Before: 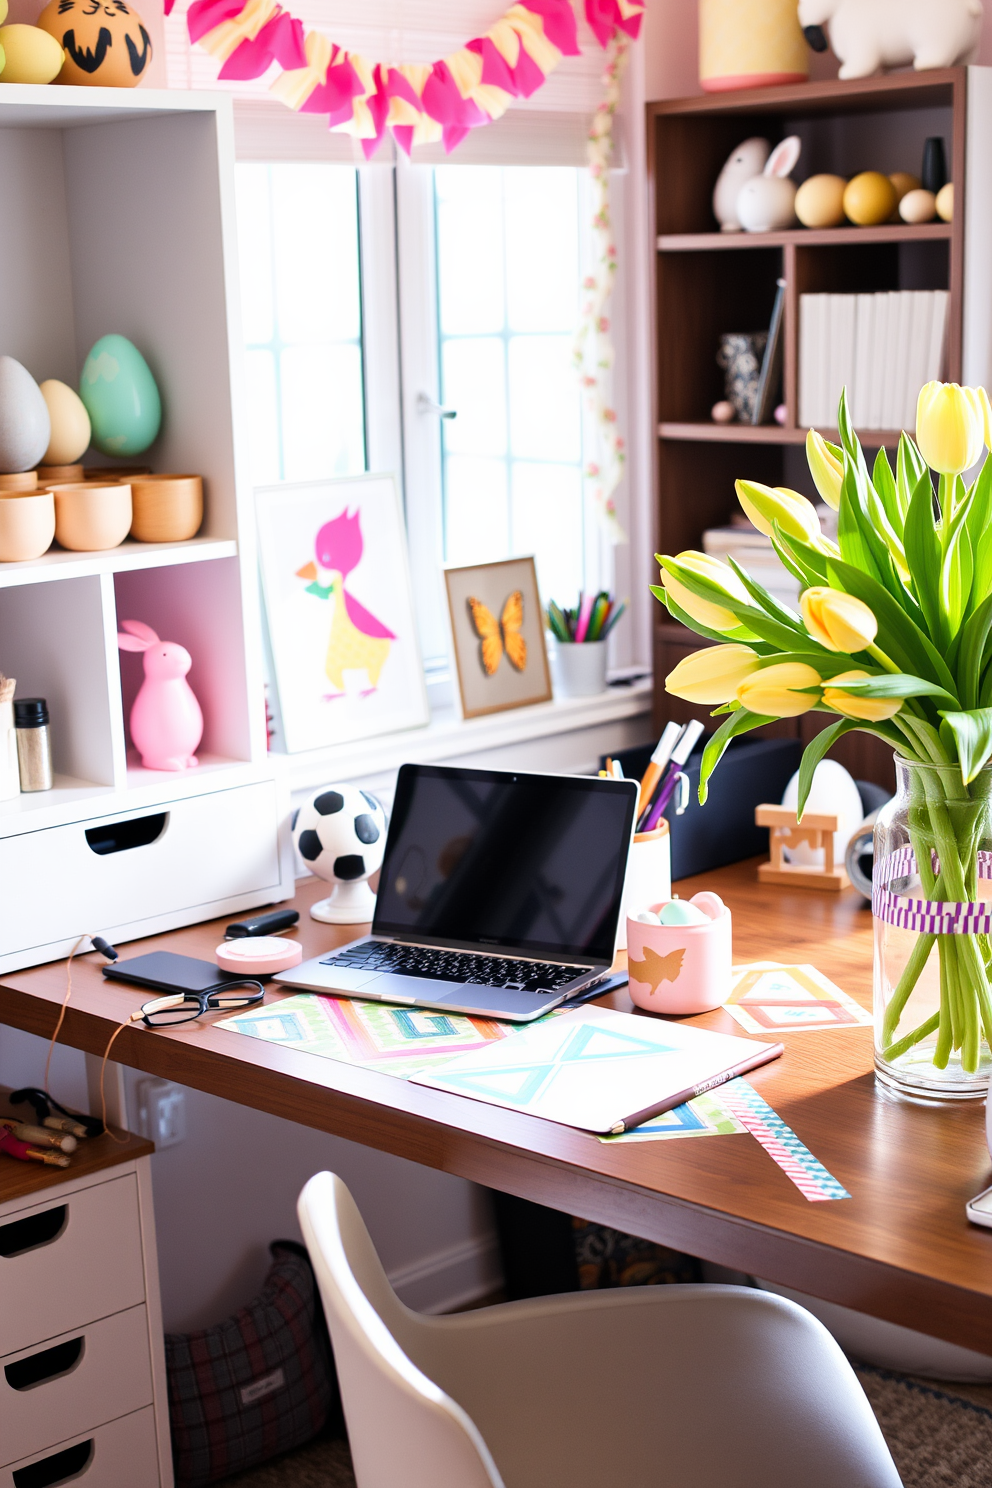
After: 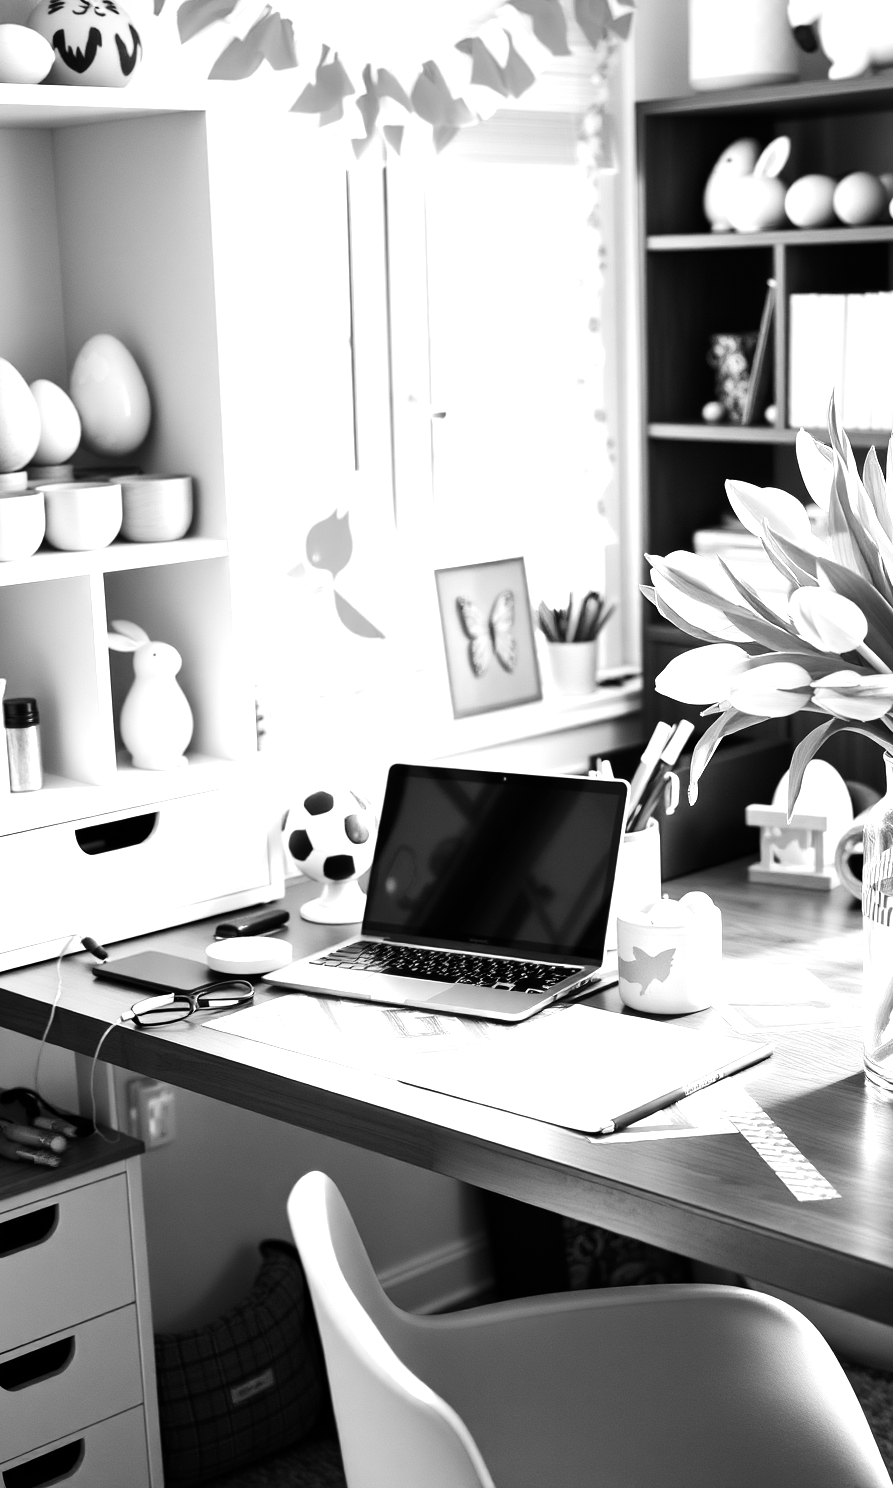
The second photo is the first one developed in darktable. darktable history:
tone equalizer: -8 EV -0.75 EV, -7 EV -0.7 EV, -6 EV -0.6 EV, -5 EV -0.4 EV, -3 EV 0.4 EV, -2 EV 0.6 EV, -1 EV 0.7 EV, +0 EV 0.75 EV, edges refinement/feathering 500, mask exposure compensation -1.57 EV, preserve details no
monochrome: size 3.1
crop and rotate: left 1.088%, right 8.807%
